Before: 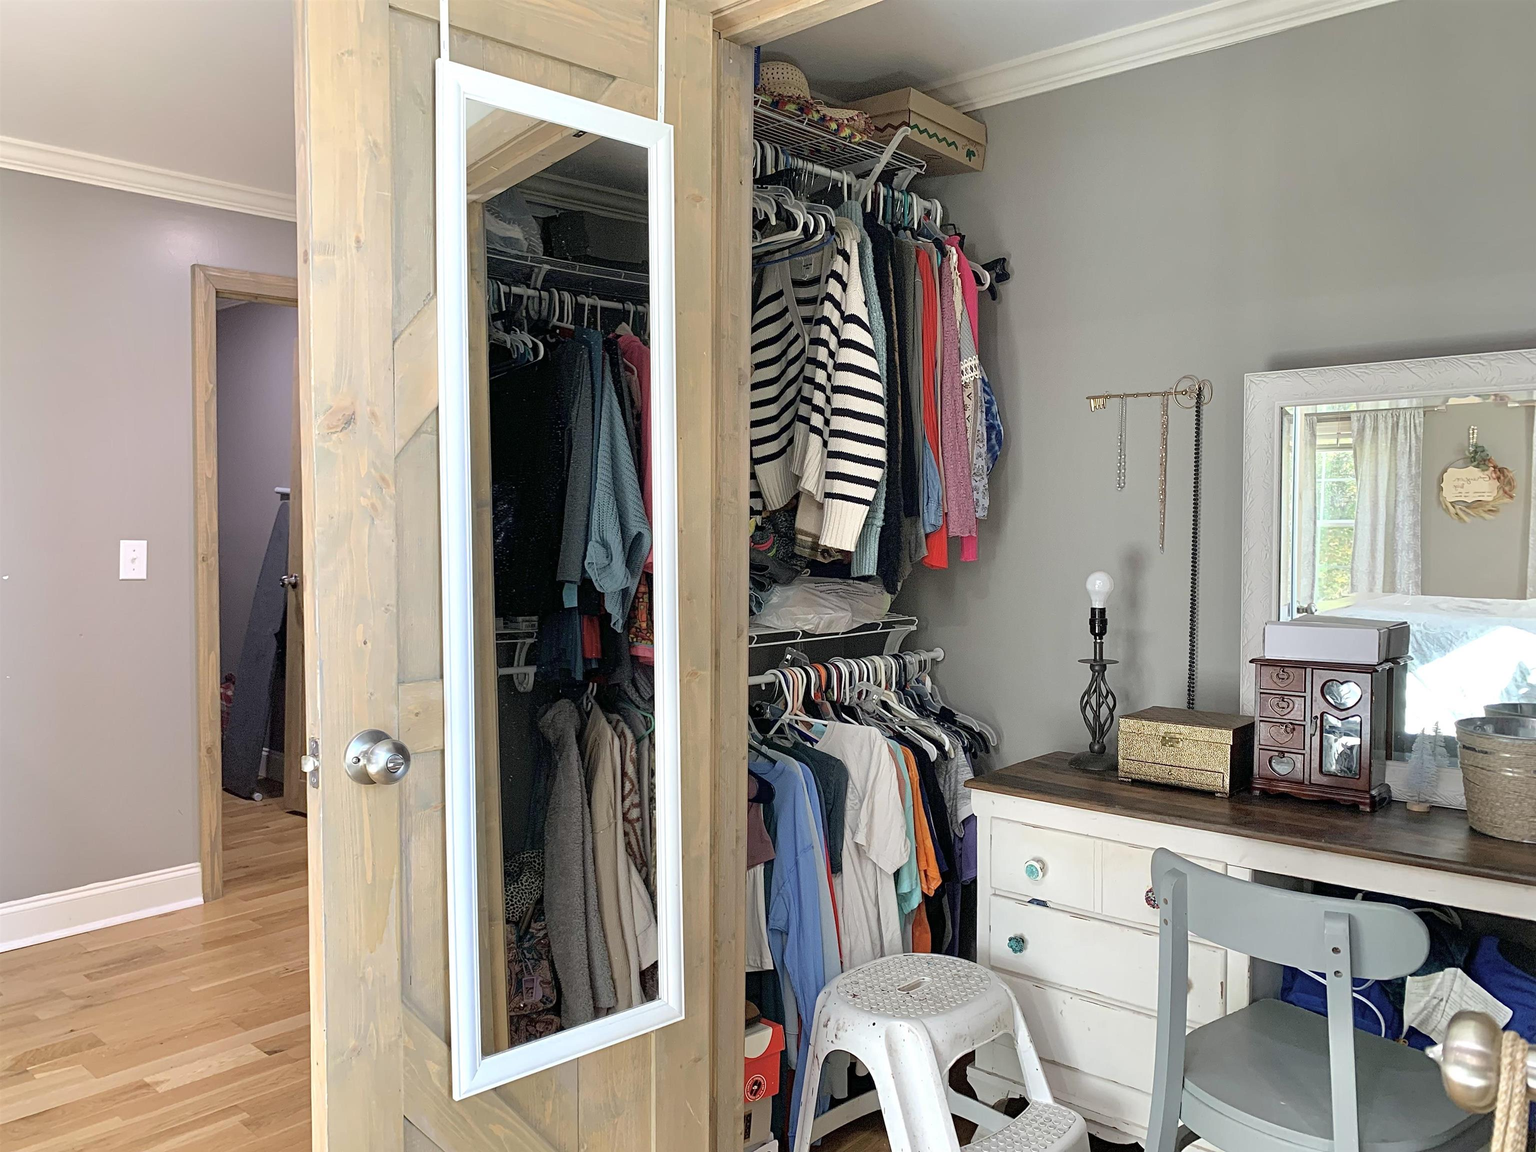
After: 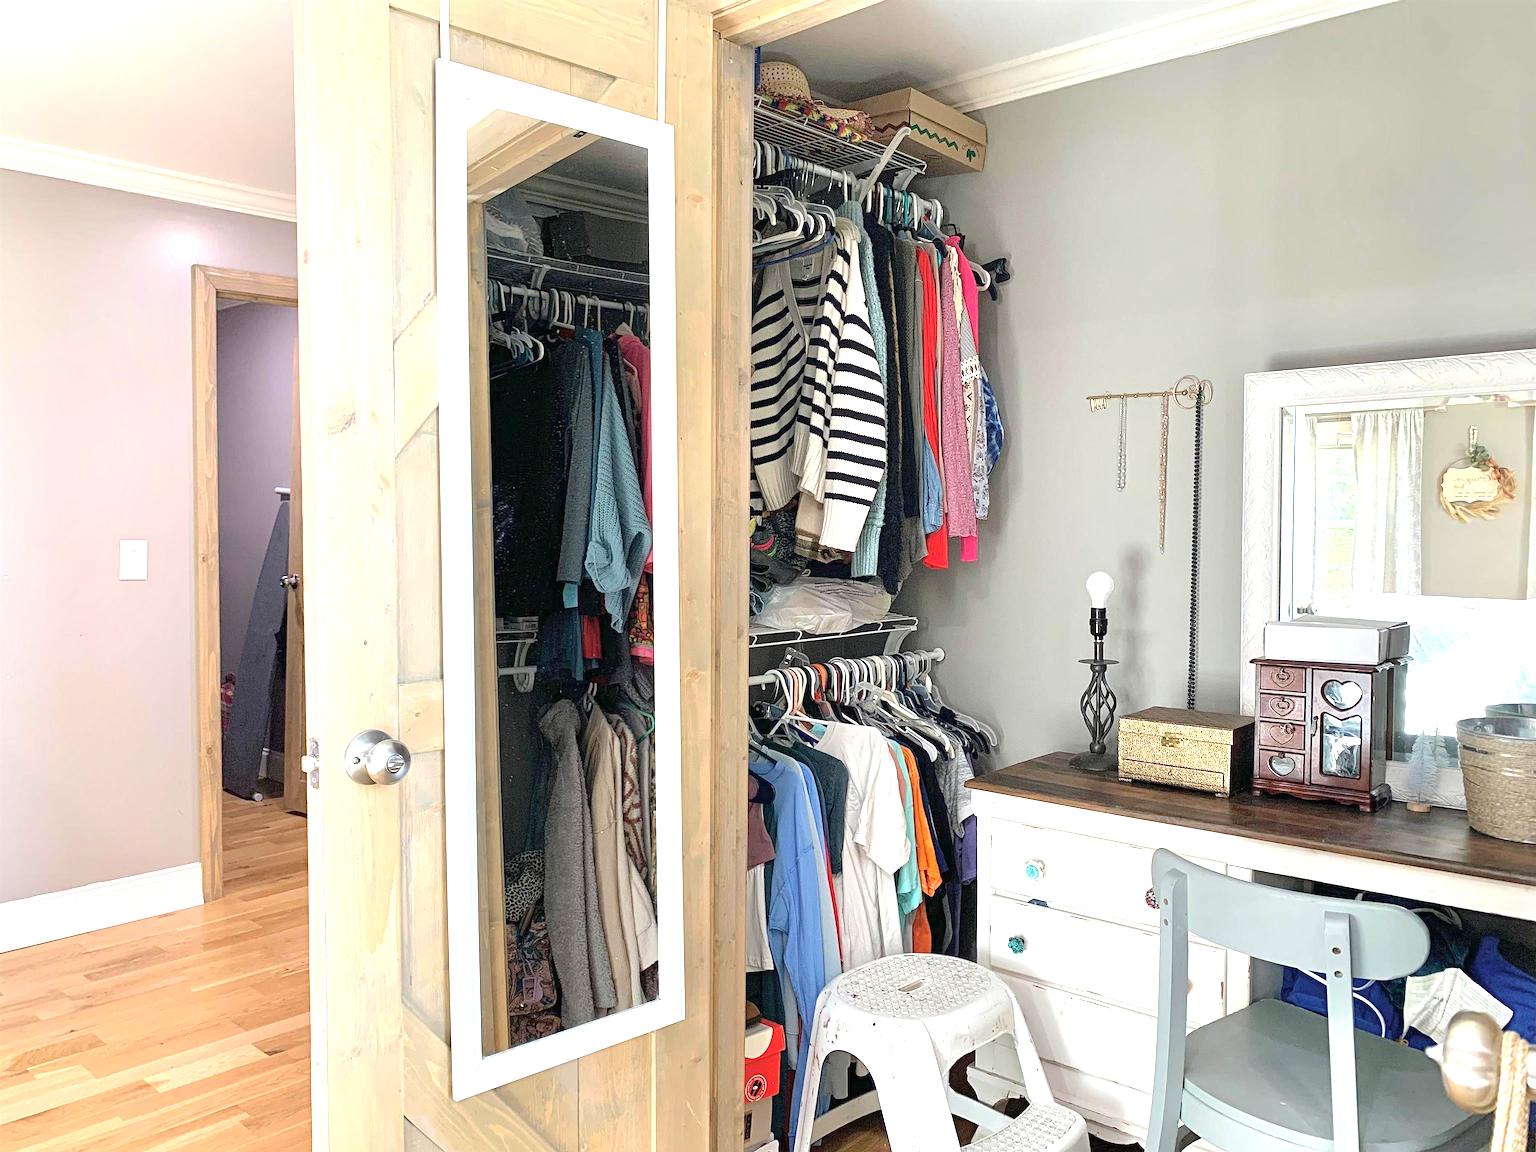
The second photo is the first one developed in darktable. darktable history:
exposure: black level correction 0, exposure 0.892 EV, compensate exposure bias true, compensate highlight preservation false
